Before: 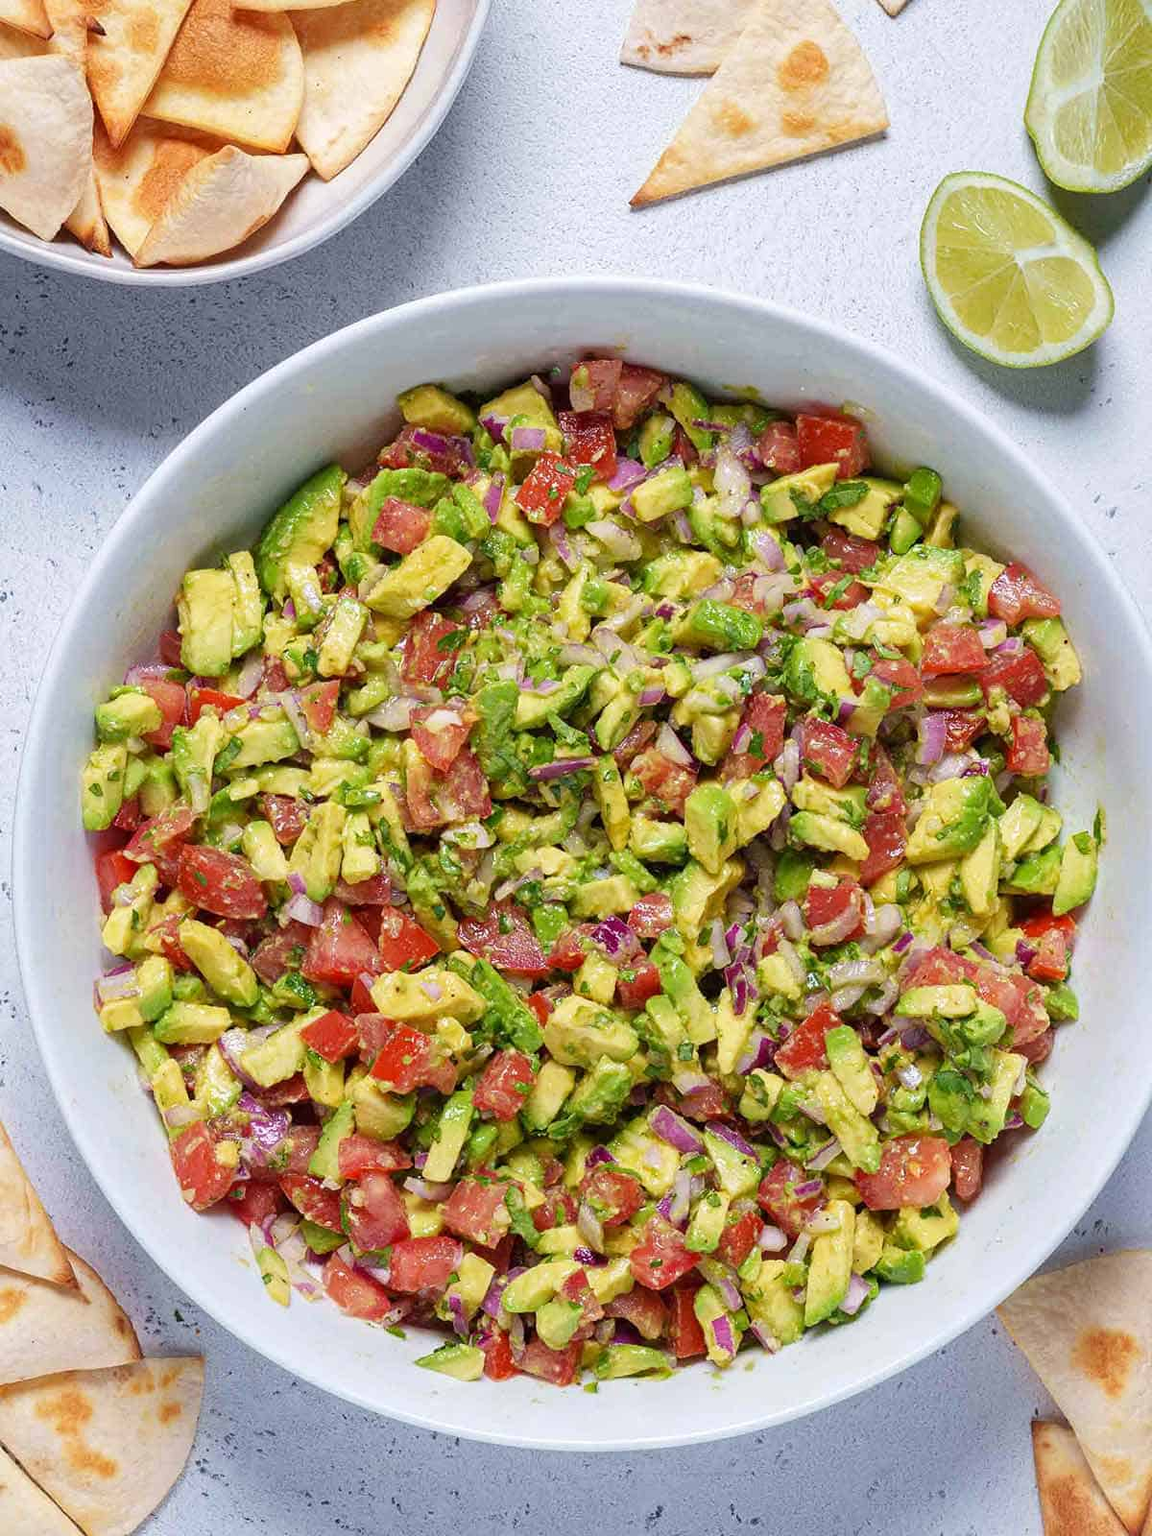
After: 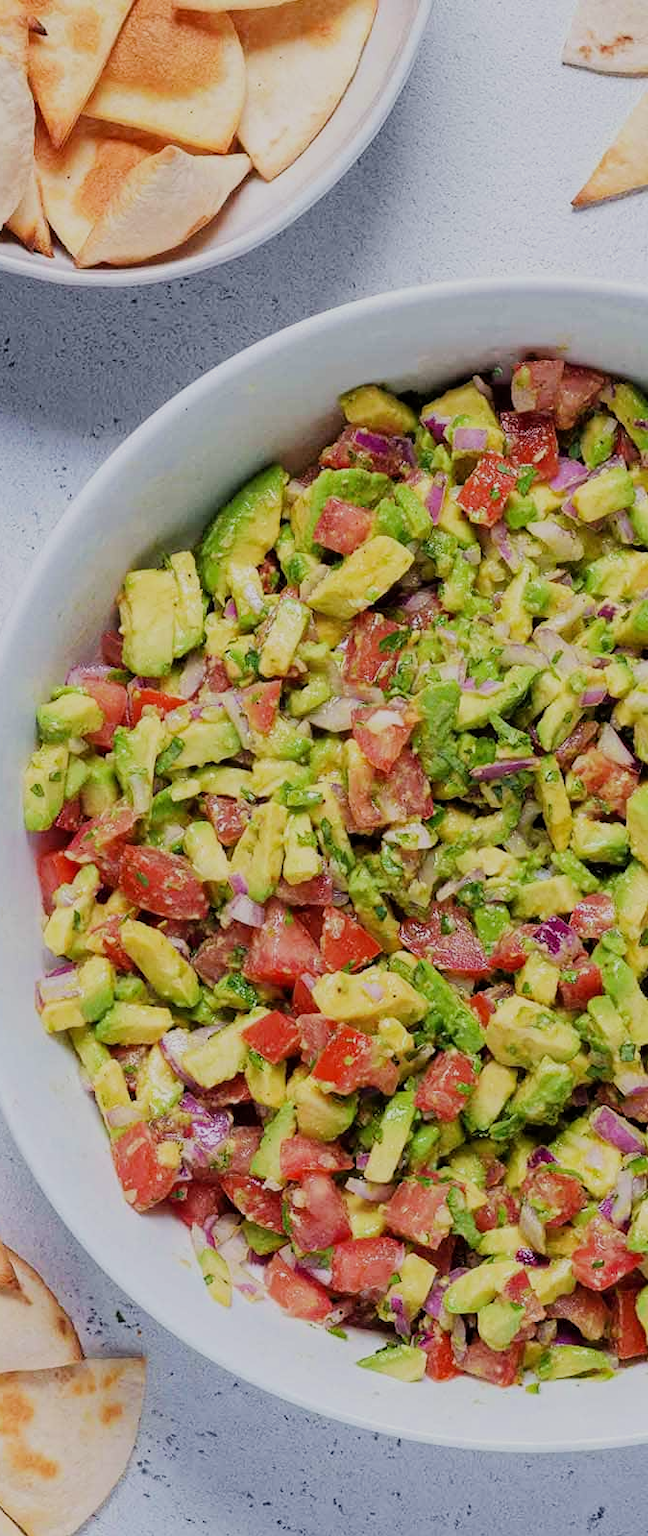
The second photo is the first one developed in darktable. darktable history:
filmic rgb: black relative exposure -8.54 EV, white relative exposure 5.52 EV, hardness 3.39, contrast 1.016
crop: left 5.114%, right 38.589%
